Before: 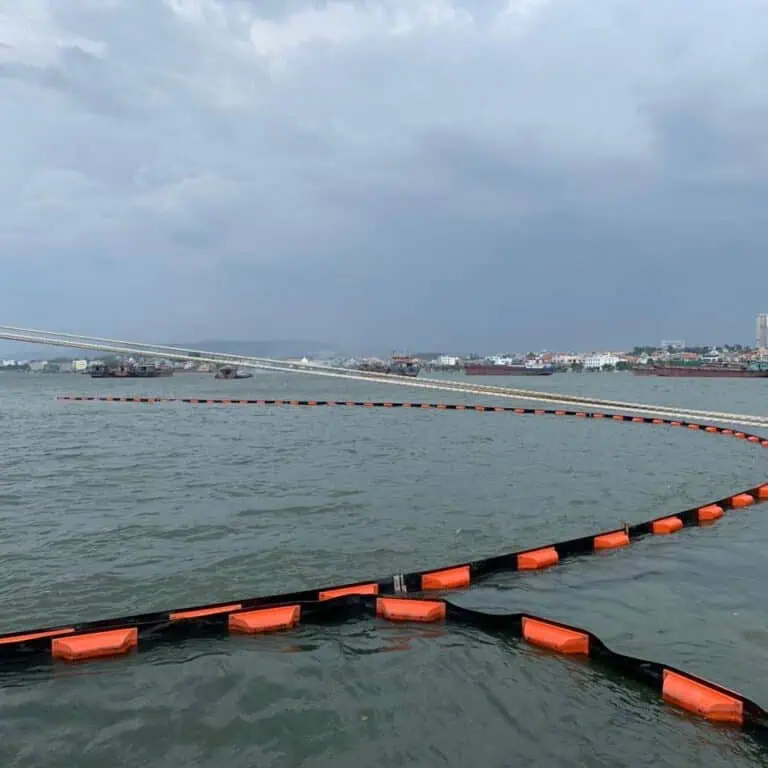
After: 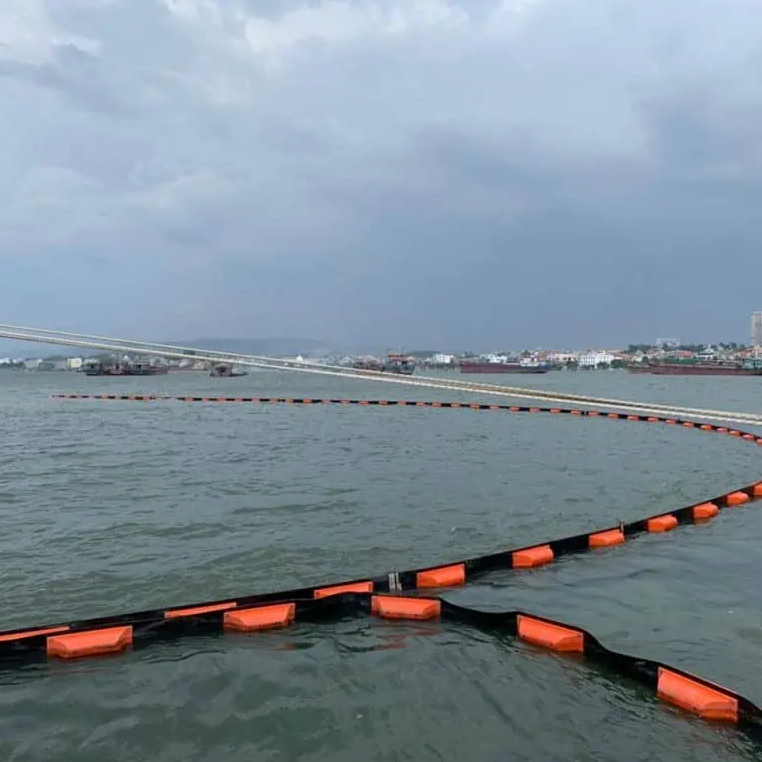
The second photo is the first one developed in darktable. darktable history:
crop and rotate: left 0.768%, top 0.353%, bottom 0.381%
